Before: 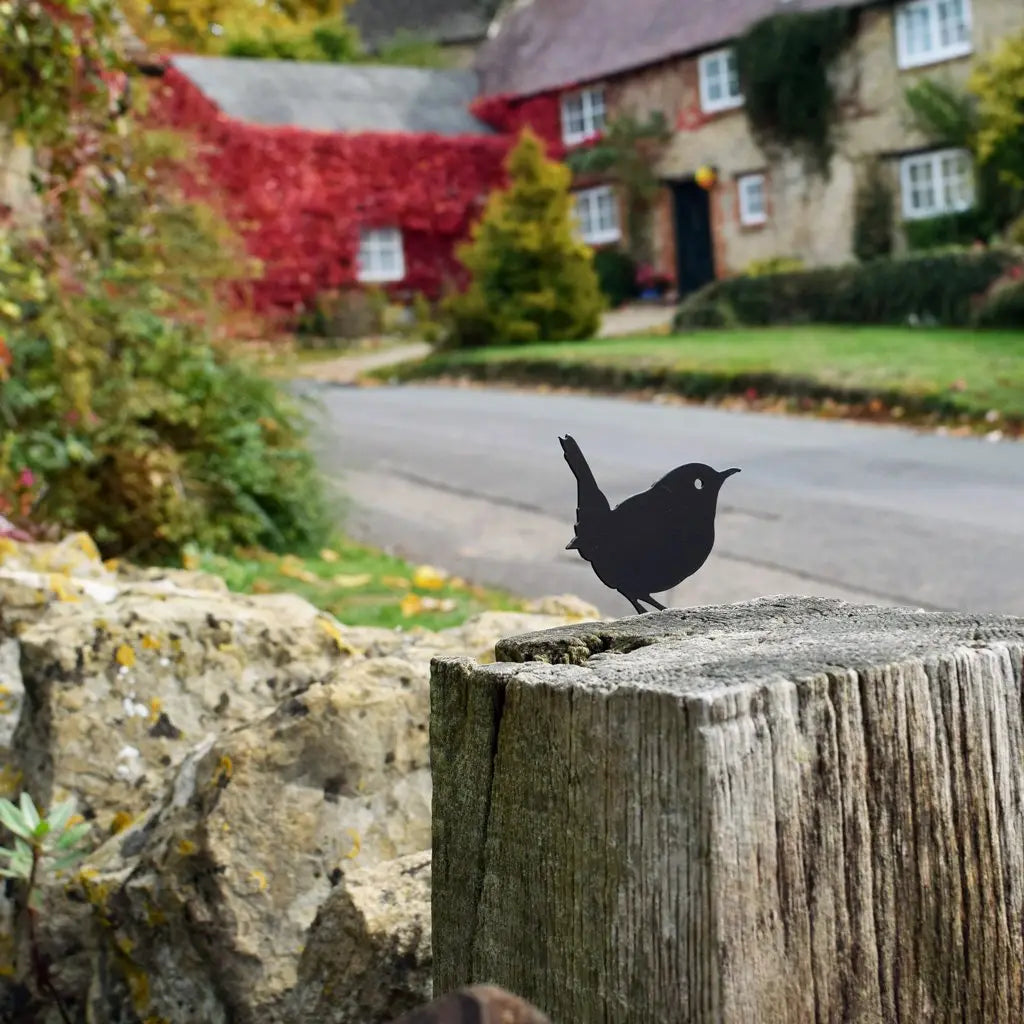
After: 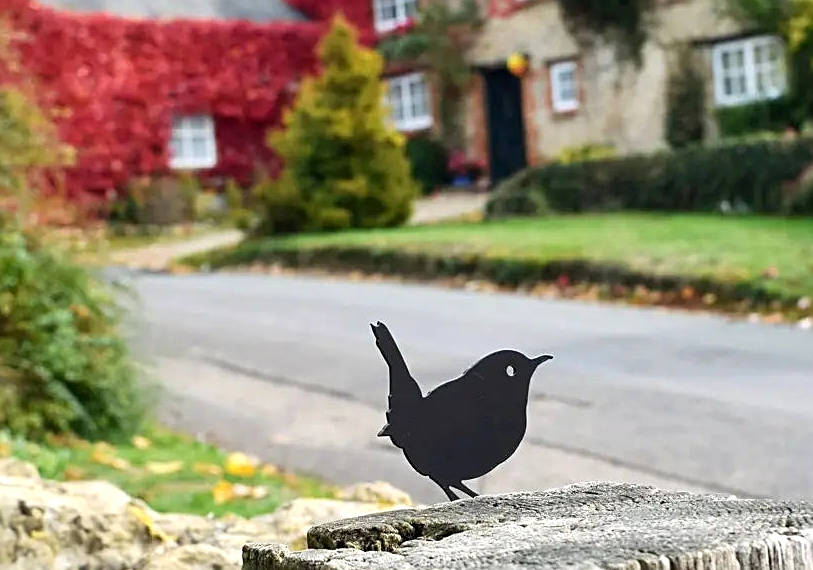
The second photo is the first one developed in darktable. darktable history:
exposure: exposure 0.376 EV, compensate highlight preservation false
sharpen: on, module defaults
crop: left 18.38%, top 11.092%, right 2.134%, bottom 33.217%
